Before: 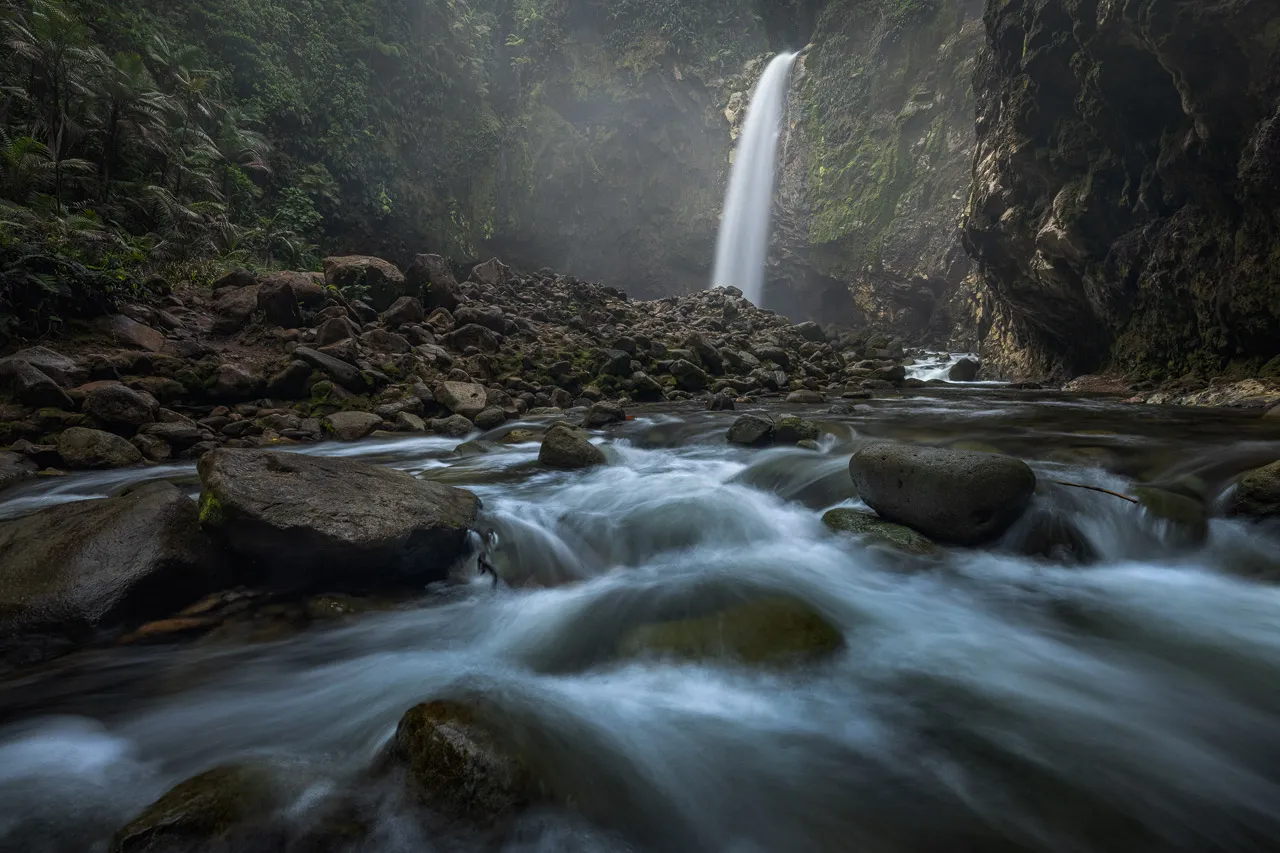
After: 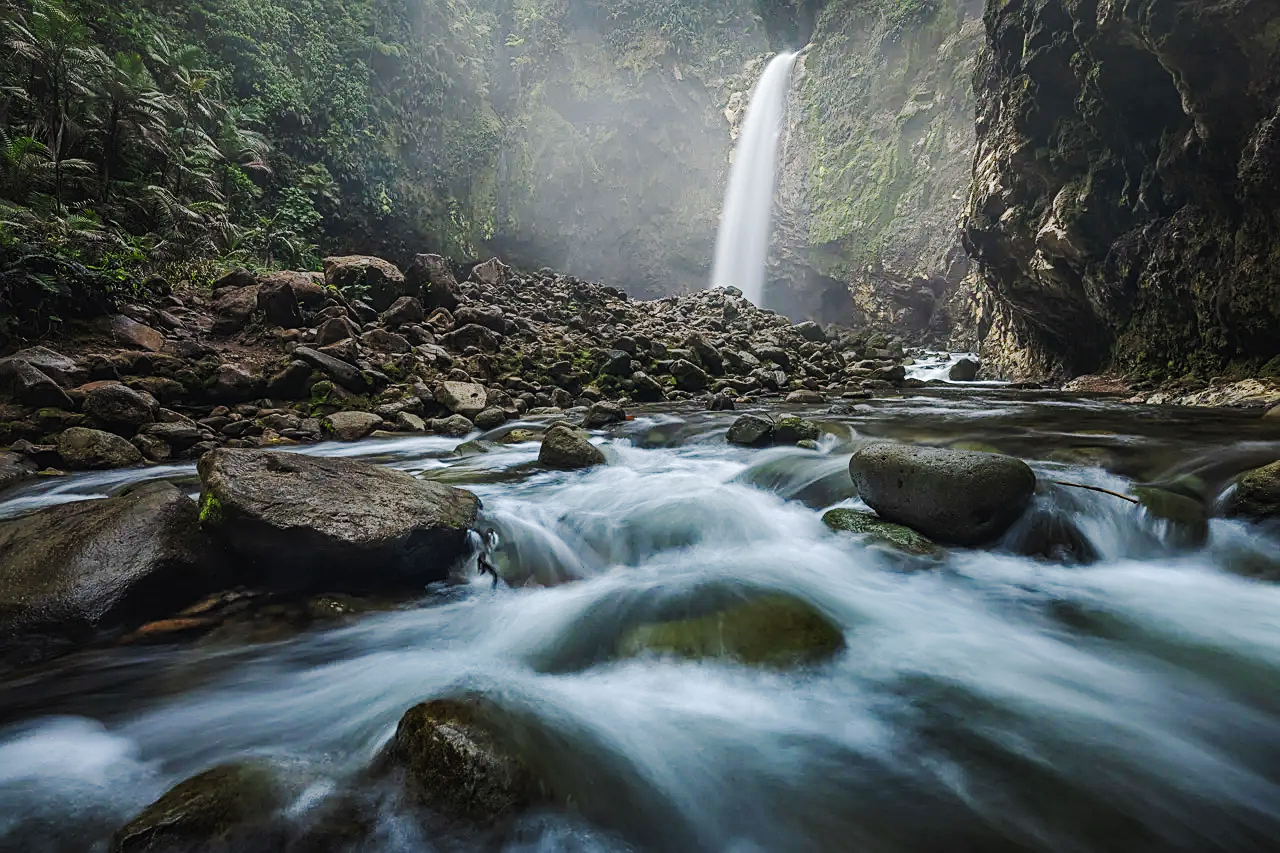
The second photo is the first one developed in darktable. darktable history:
color zones: curves: ch1 [(0.113, 0.438) (0.75, 0.5)]; ch2 [(0.12, 0.526) (0.75, 0.5)]
exposure: exposure 0.602 EV, compensate highlight preservation false
tone equalizer: mask exposure compensation -0.512 EV
sharpen: on, module defaults
shadows and highlights: shadows 25.99, white point adjustment -2.99, highlights -29.76
tone curve: curves: ch0 [(0, 0.011) (0.104, 0.085) (0.236, 0.234) (0.398, 0.507) (0.472, 0.62) (0.641, 0.773) (0.835, 0.883) (1, 0.961)]; ch1 [(0, 0) (0.353, 0.344) (0.43, 0.401) (0.479, 0.476) (0.502, 0.504) (0.54, 0.542) (0.602, 0.613) (0.638, 0.668) (0.693, 0.727) (1, 1)]; ch2 [(0, 0) (0.34, 0.314) (0.434, 0.43) (0.5, 0.506) (0.528, 0.534) (0.55, 0.567) (0.595, 0.613) (0.644, 0.729) (1, 1)], preserve colors none
